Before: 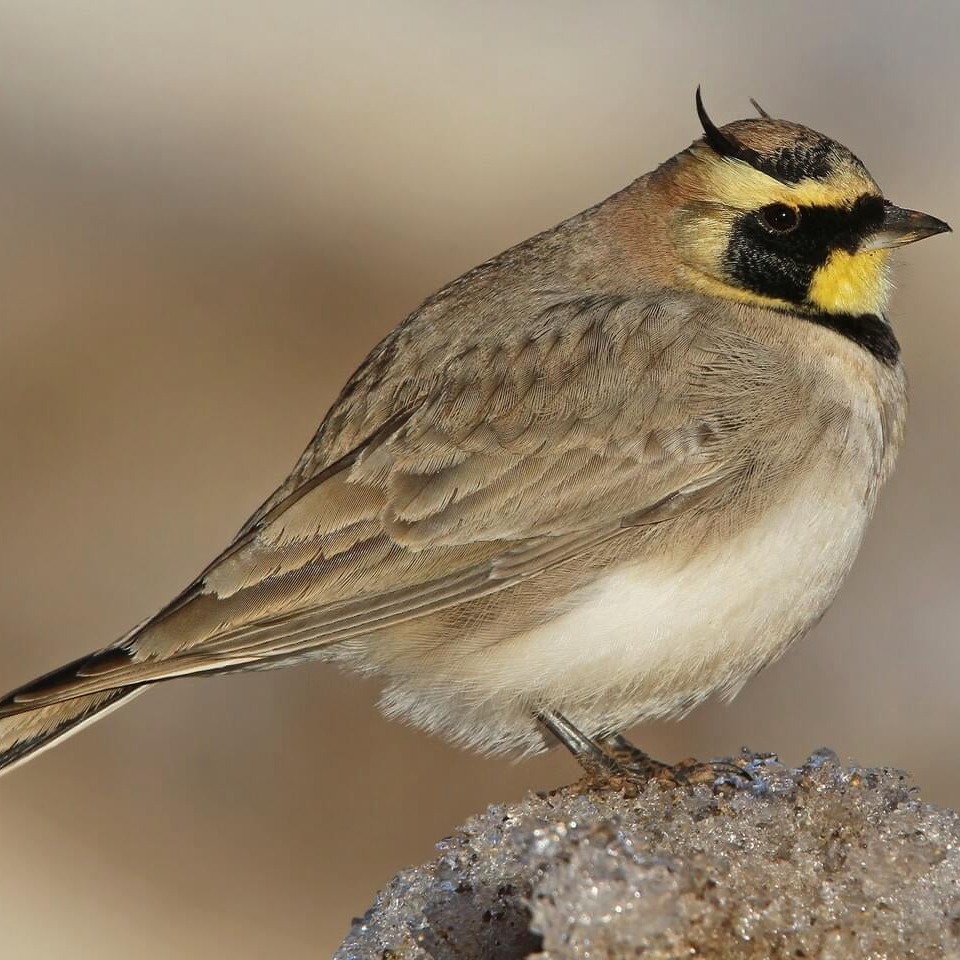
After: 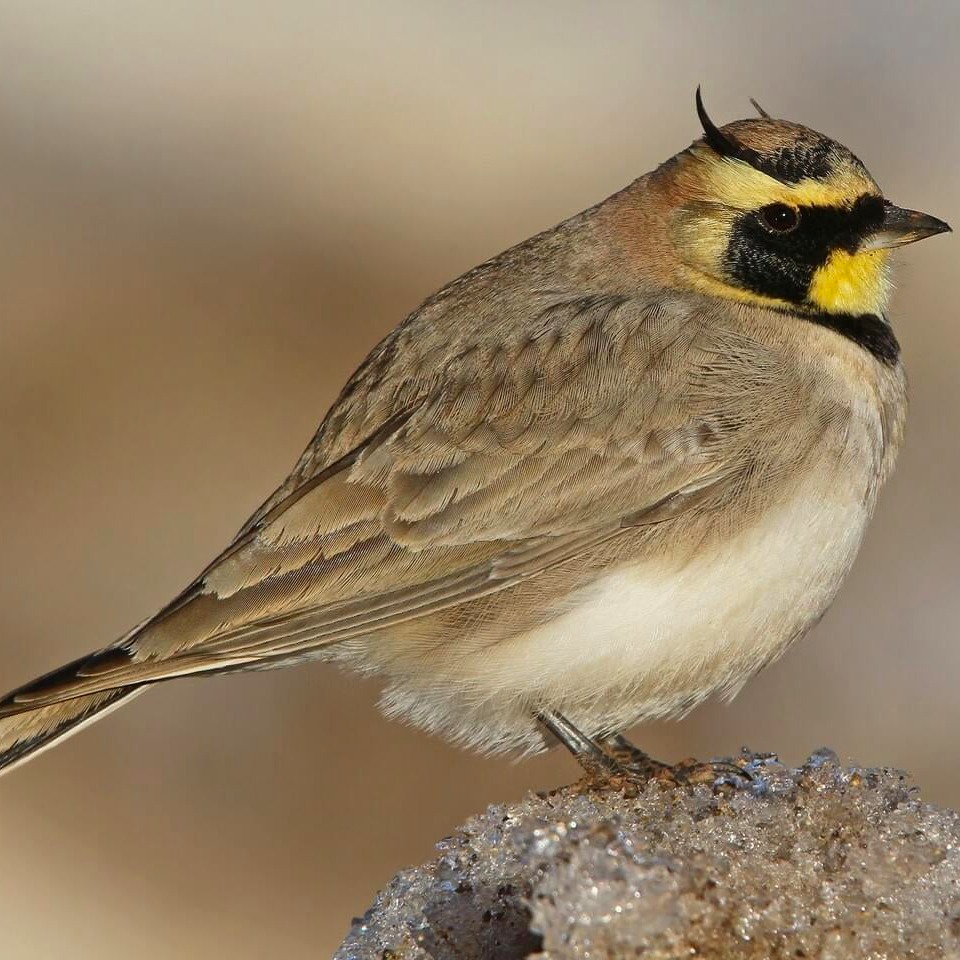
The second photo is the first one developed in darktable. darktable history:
contrast brightness saturation: contrast 0.04, saturation 0.16
